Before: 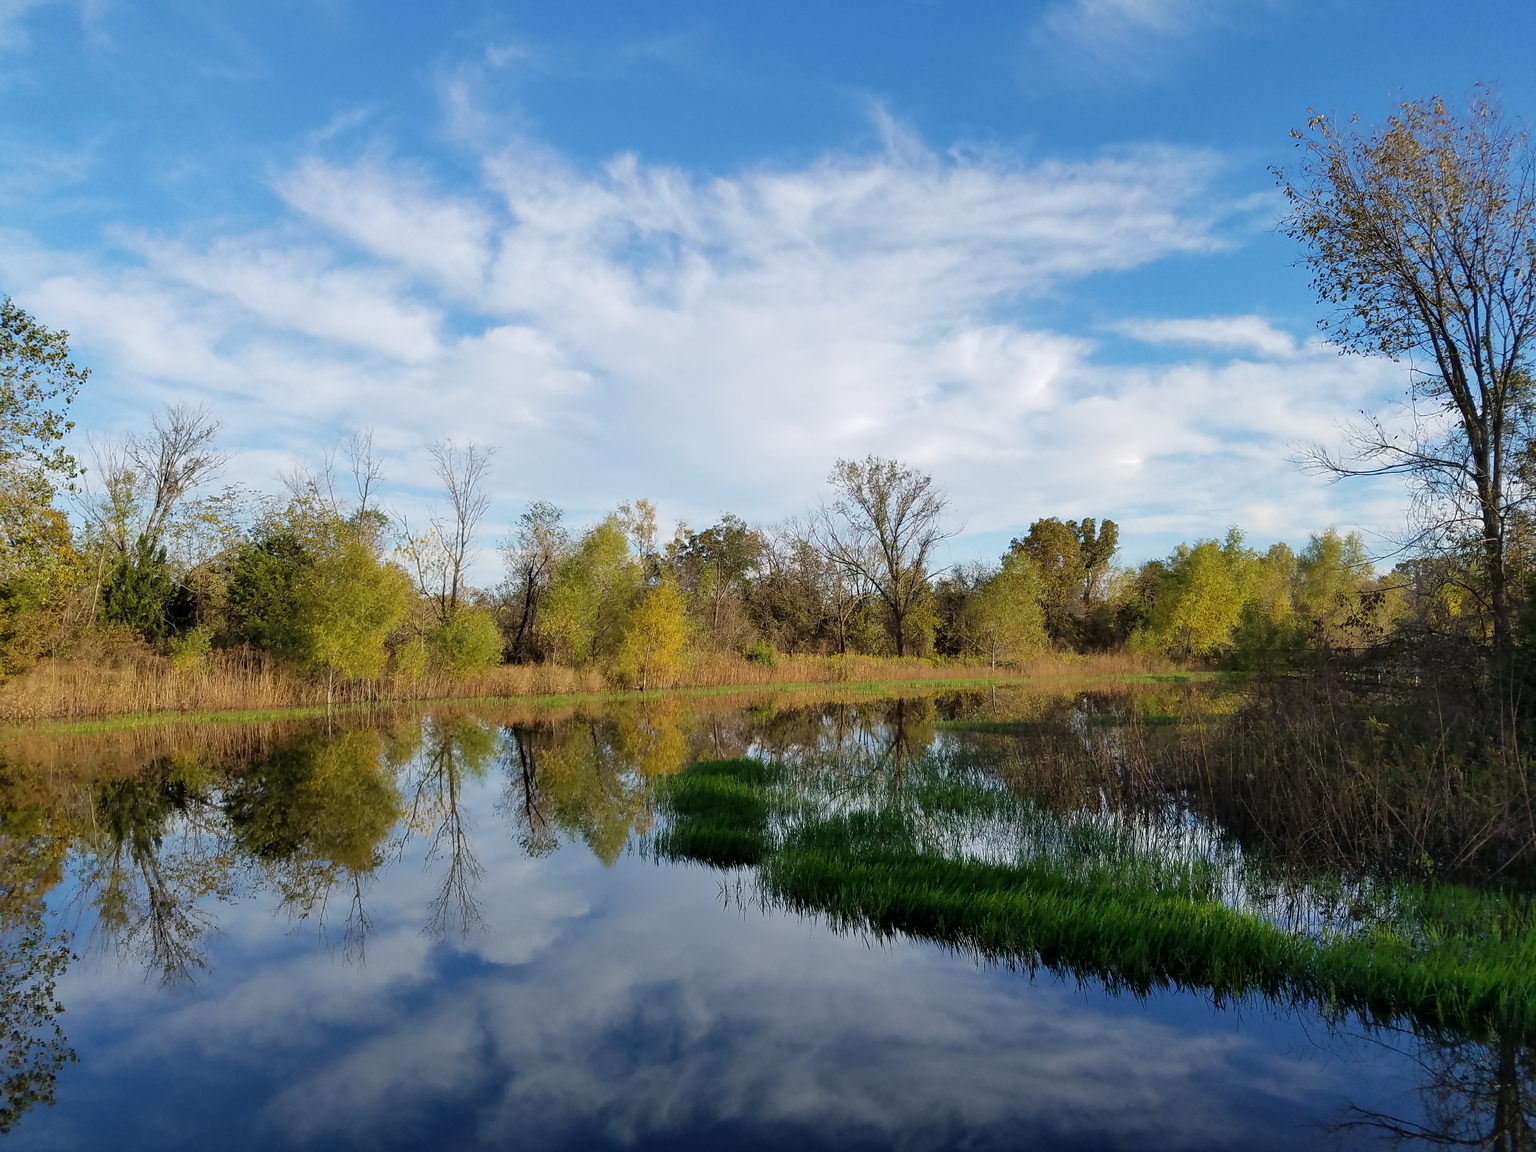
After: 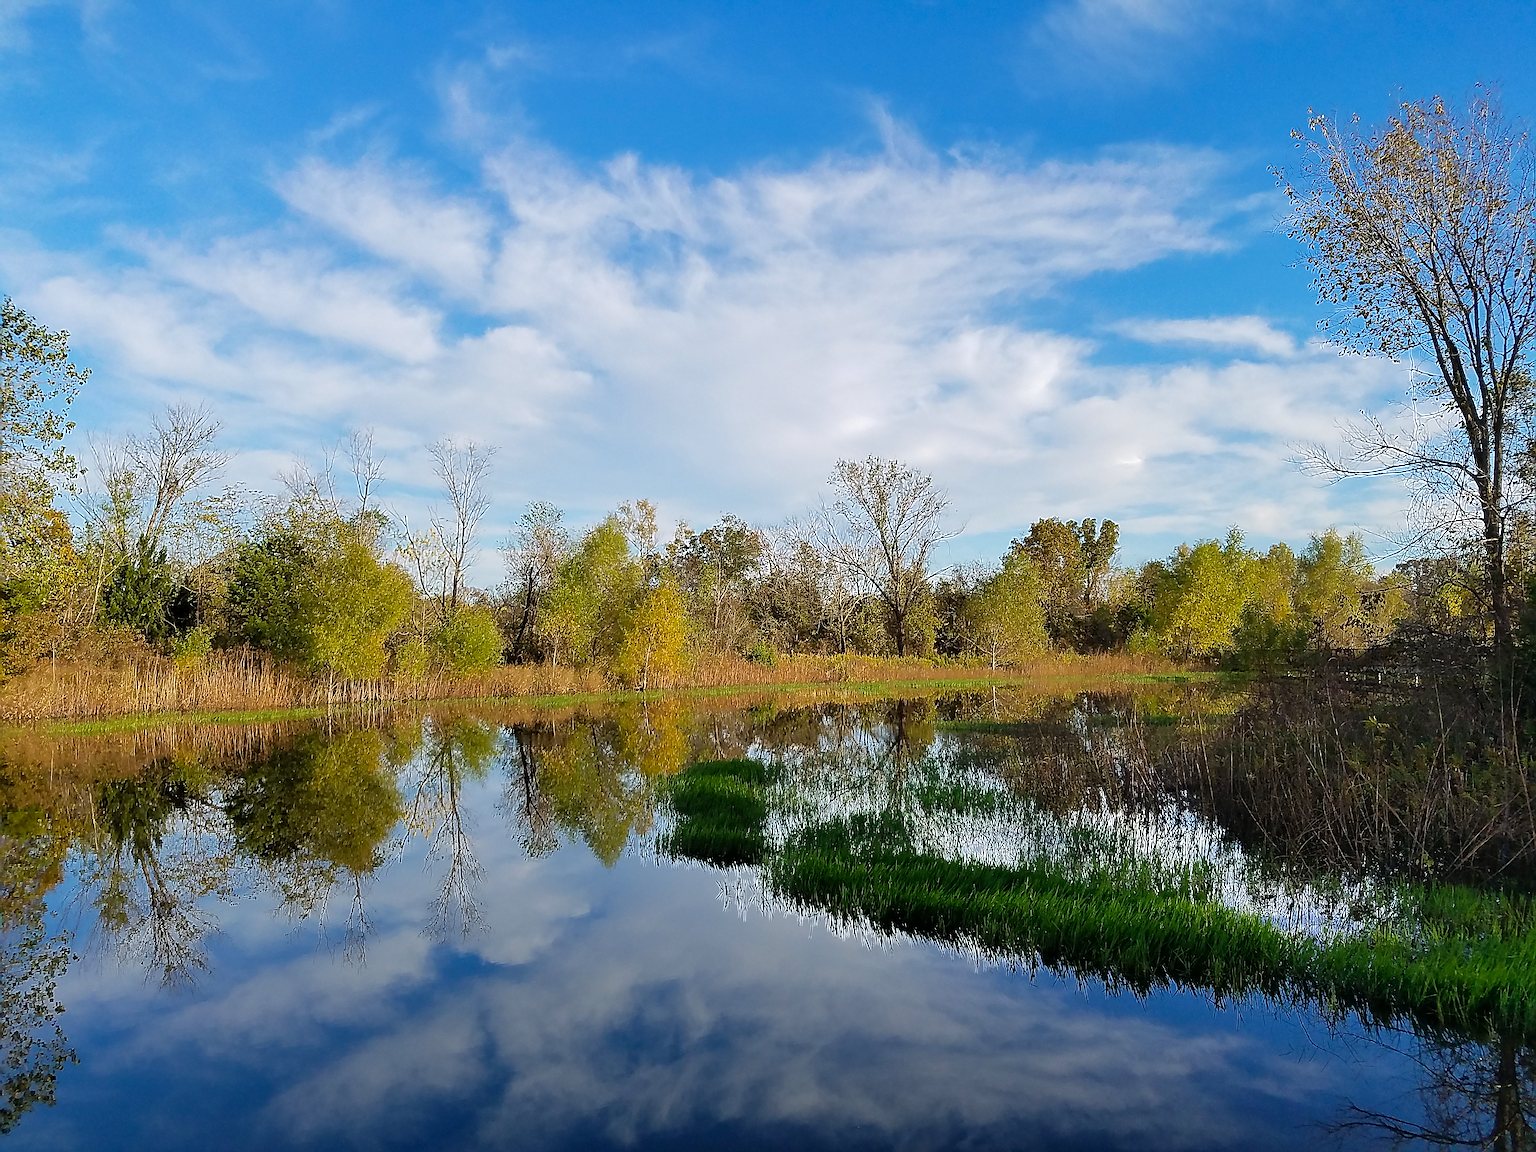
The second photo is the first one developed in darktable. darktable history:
sharpen: amount 2
shadows and highlights: shadows 25, highlights -25
color contrast: green-magenta contrast 1.2, blue-yellow contrast 1.2
